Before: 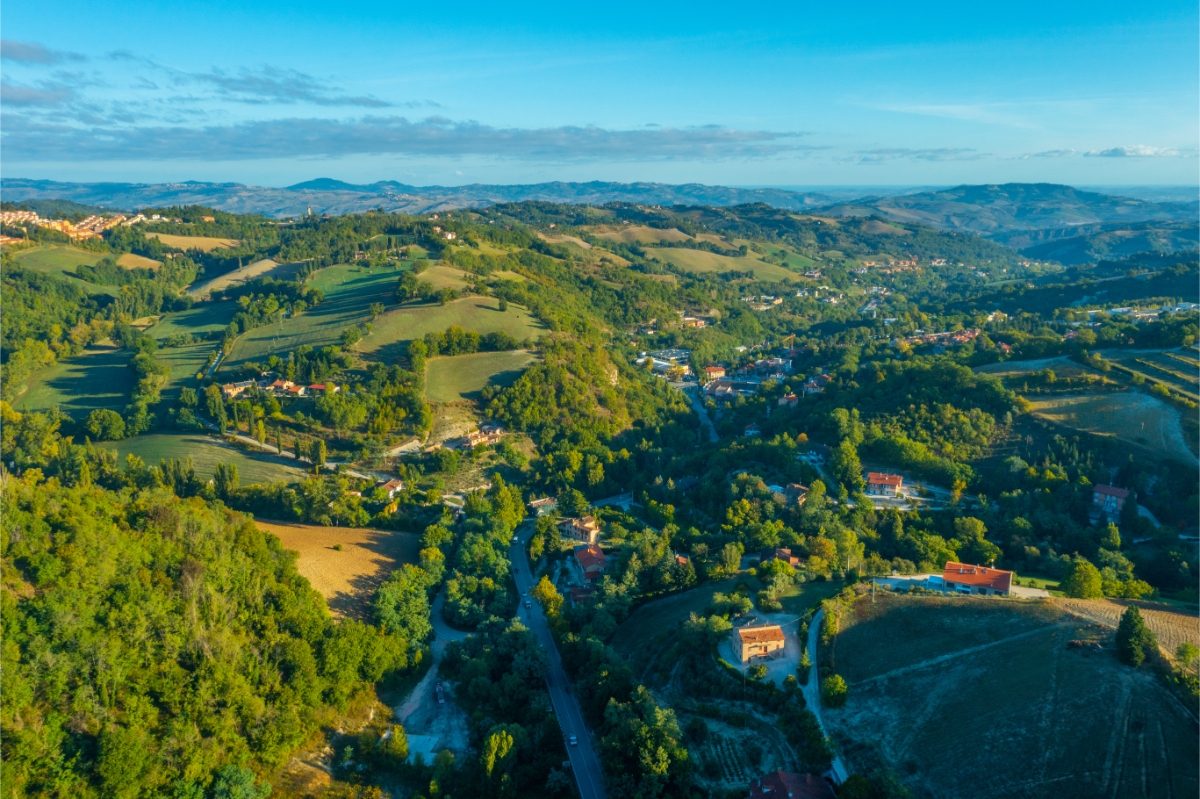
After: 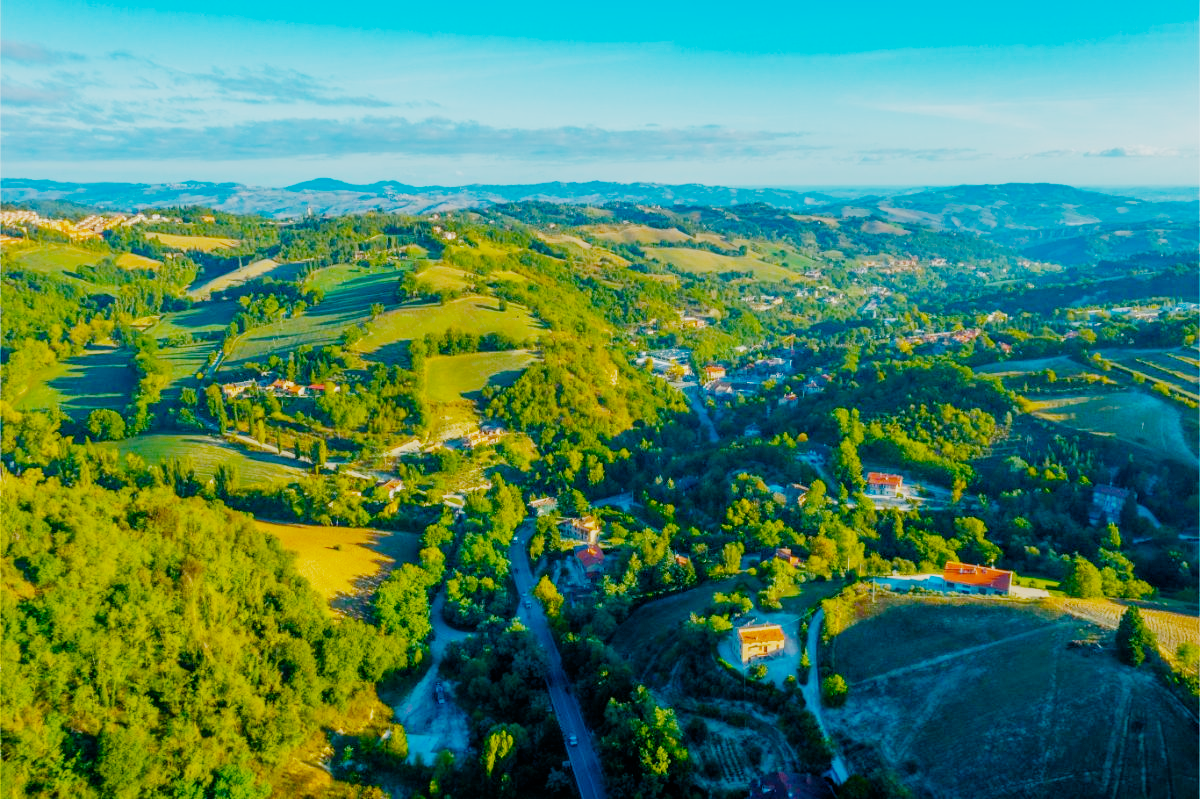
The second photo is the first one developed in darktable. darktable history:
exposure: exposure 0.912 EV, compensate highlight preservation false
color balance rgb: perceptual saturation grading › global saturation 36.668%, perceptual saturation grading › shadows 35.984%, global vibrance 20%
filmic rgb: black relative exposure -8.5 EV, white relative exposure 5.55 EV, threshold 2.99 EV, hardness 3.38, contrast 1.022, preserve chrominance no, color science v4 (2020), type of noise poissonian, enable highlight reconstruction true
